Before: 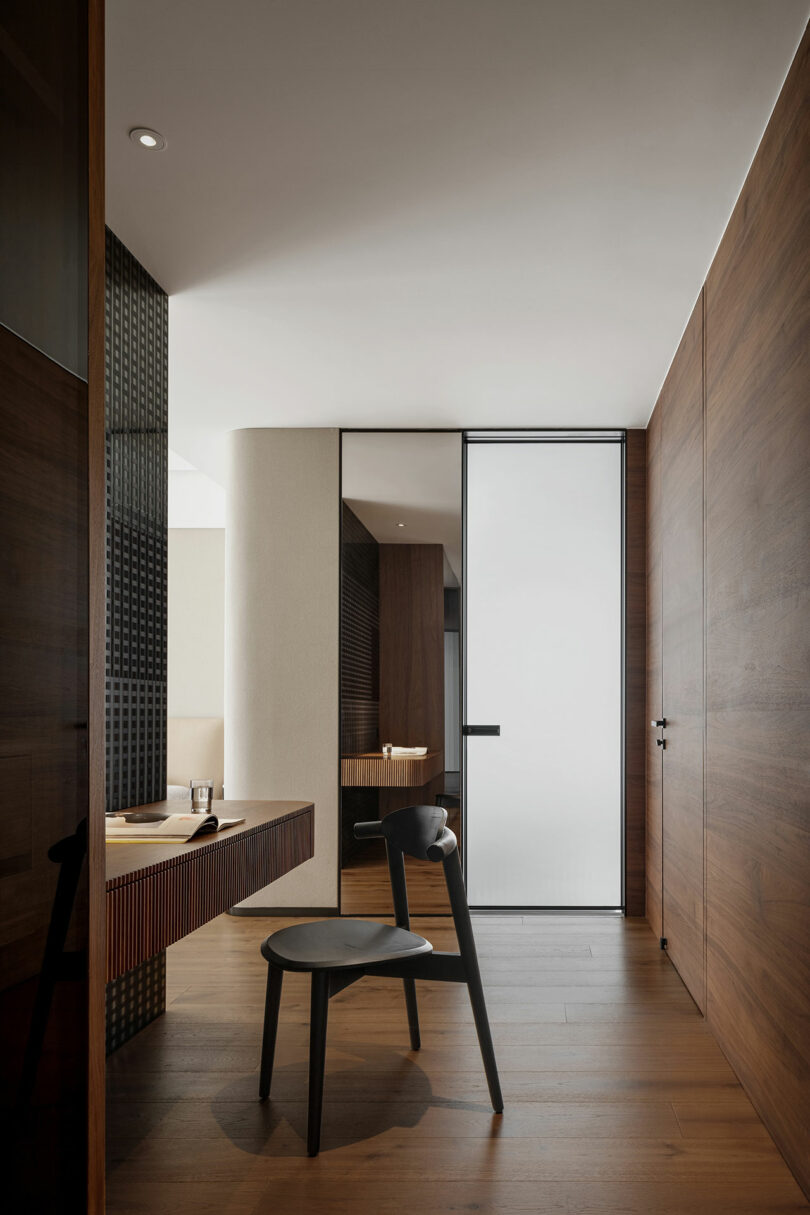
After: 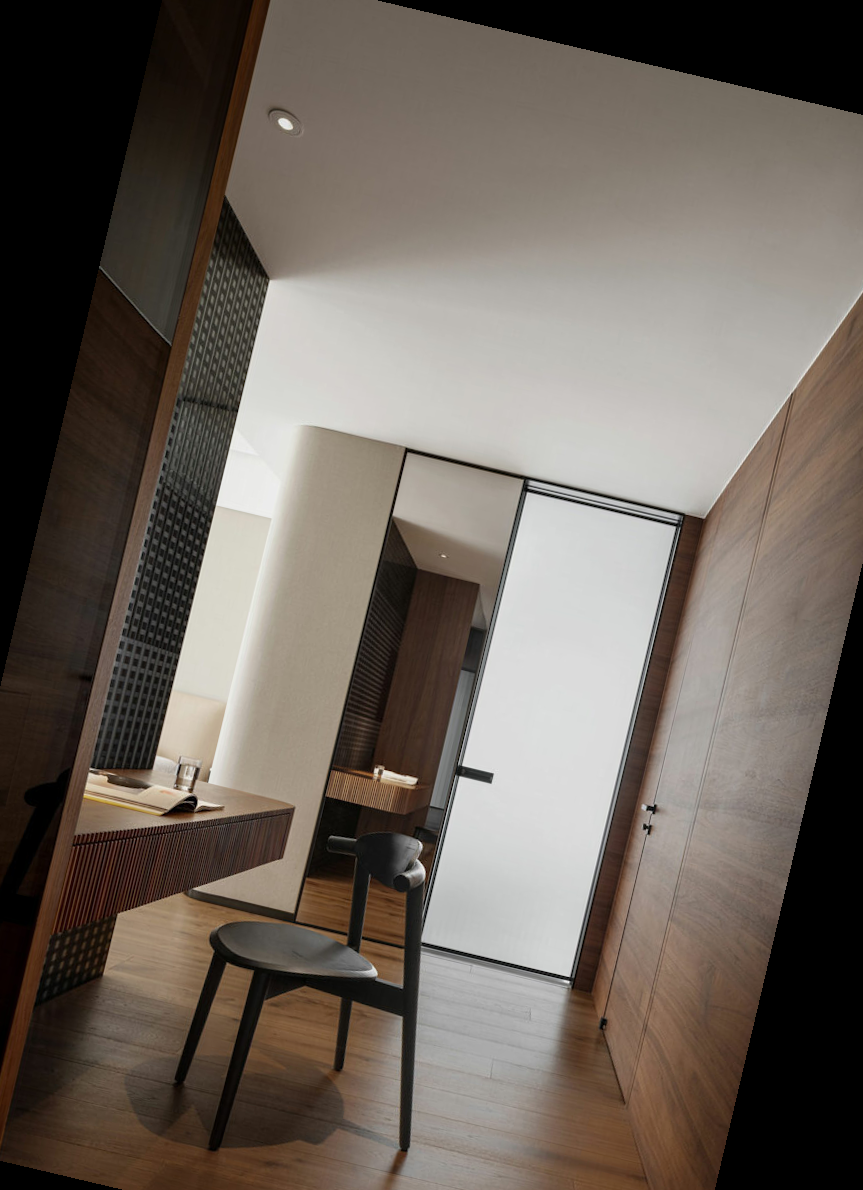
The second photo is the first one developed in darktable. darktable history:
white balance: emerald 1
crop: left 9.929%, top 3.475%, right 9.188%, bottom 9.529%
rotate and perspective: rotation 13.27°, automatic cropping off
exposure: exposure 0.02 EV, compensate highlight preservation false
